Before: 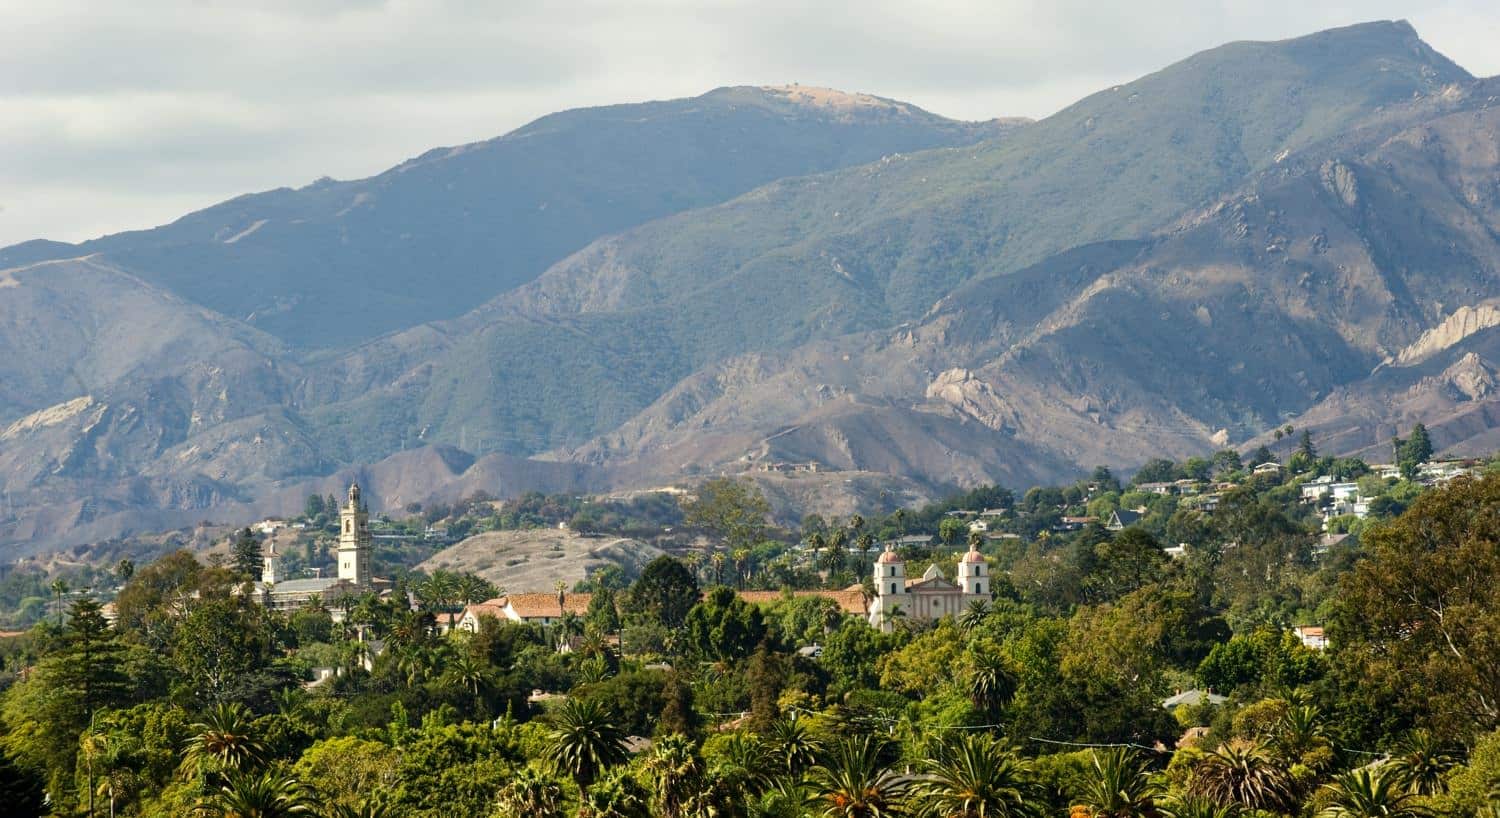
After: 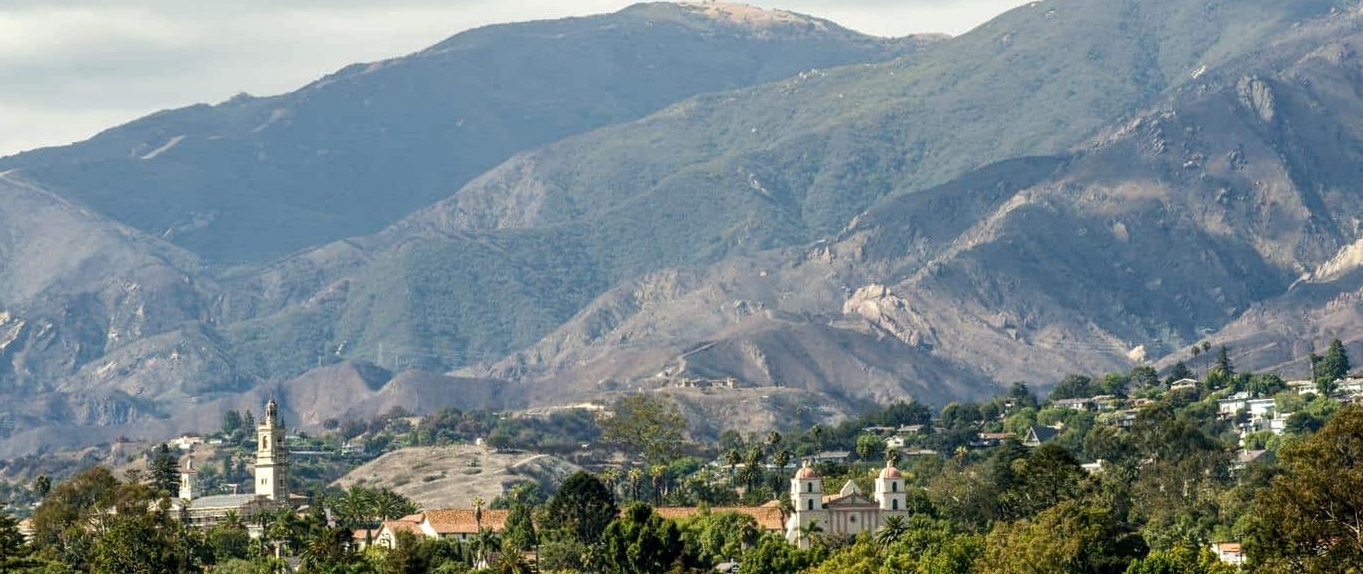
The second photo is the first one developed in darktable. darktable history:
local contrast: detail 130%
crop: left 5.596%, top 10.314%, right 3.534%, bottom 19.395%
